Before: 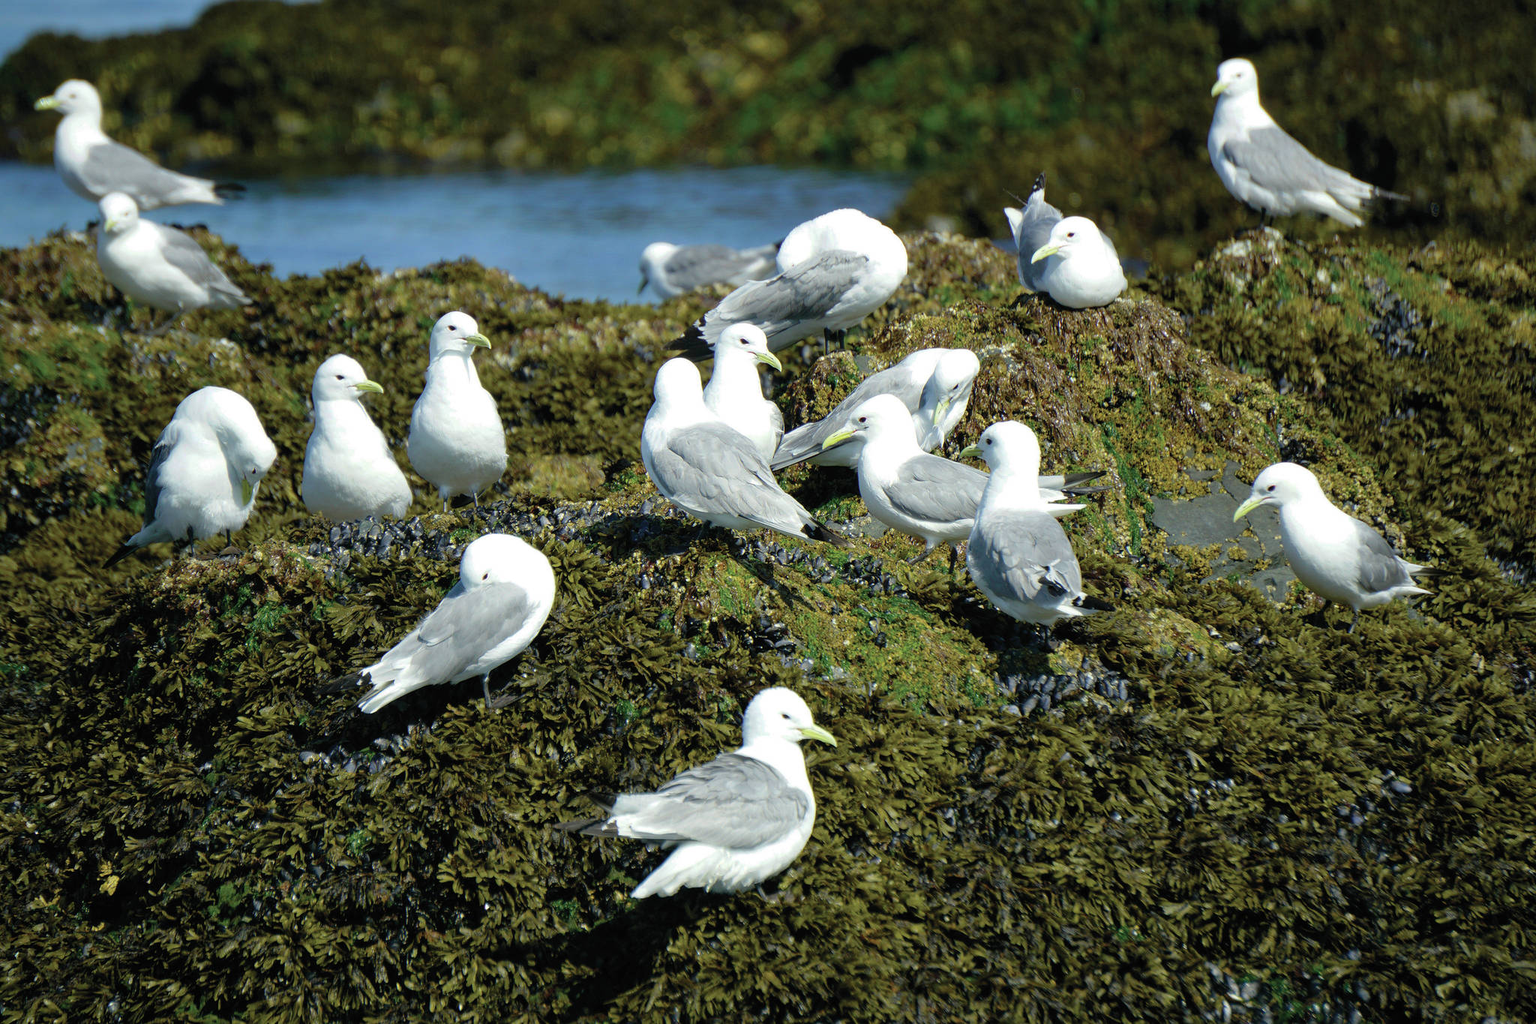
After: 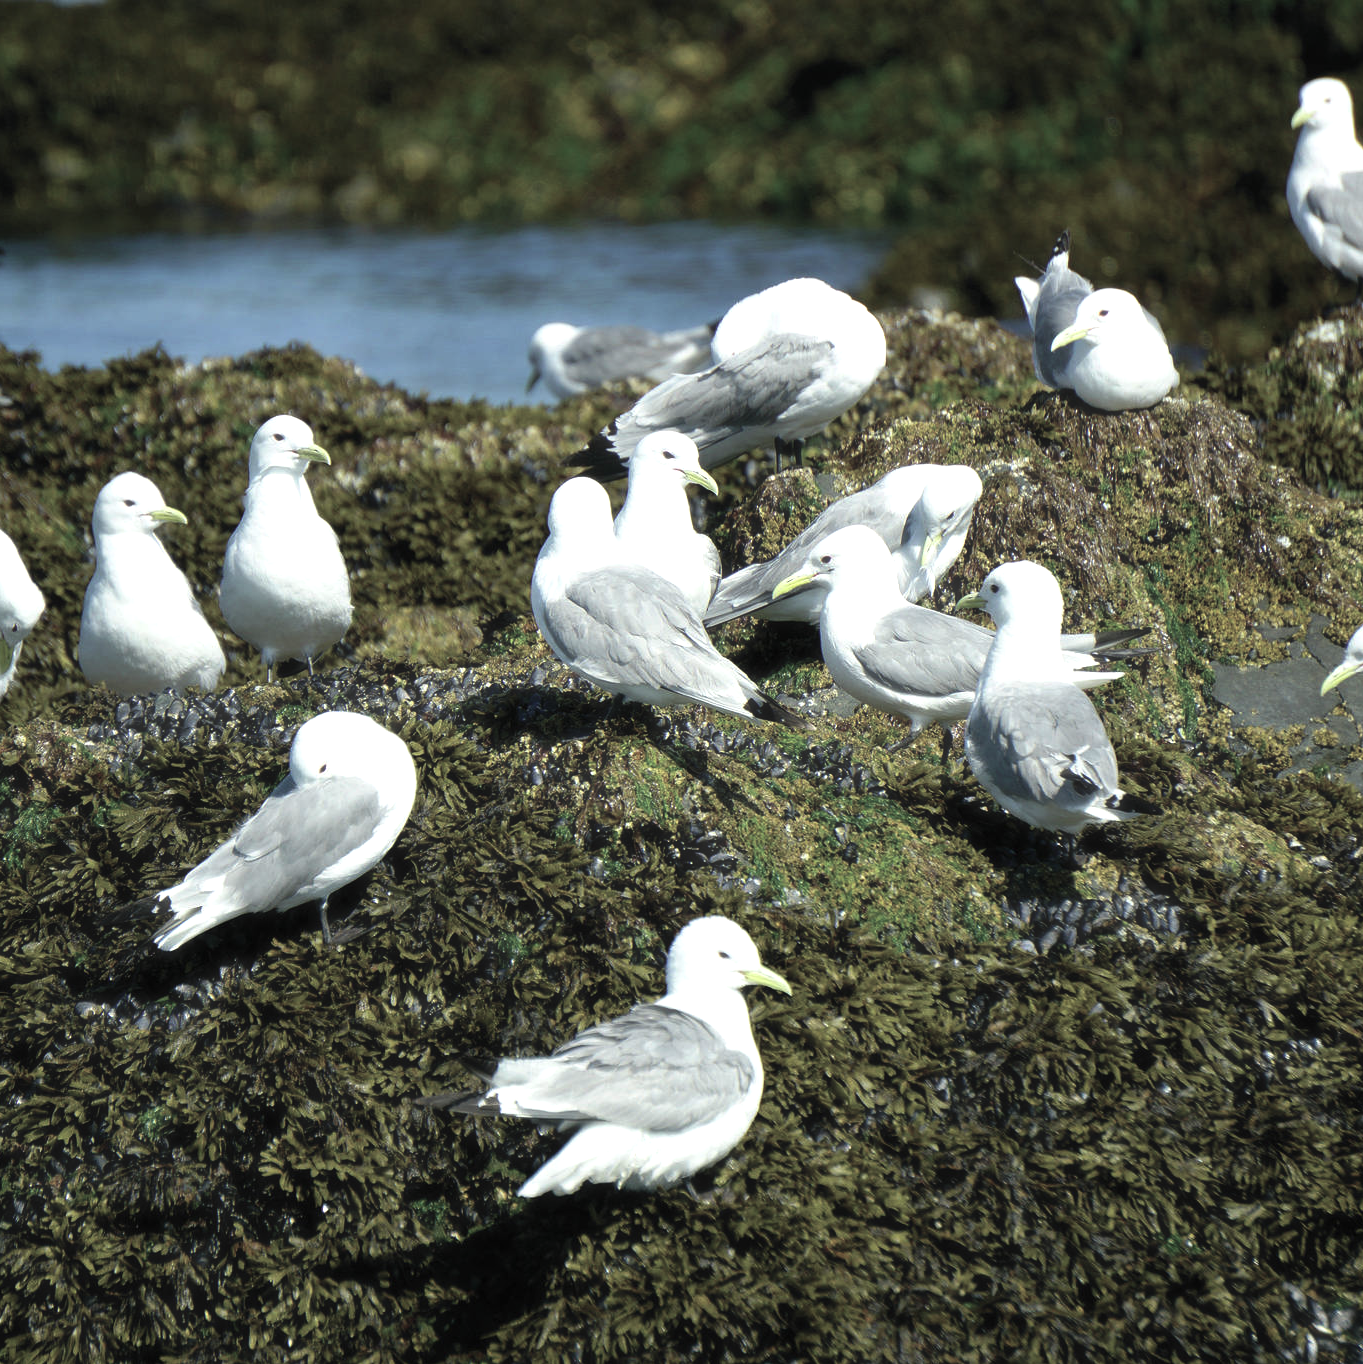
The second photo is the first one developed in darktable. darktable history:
crop and rotate: left 15.843%, right 17.6%
haze removal: strength -0.113, compatibility mode true, adaptive false
color balance rgb: perceptual saturation grading › global saturation -27.147%, perceptual brilliance grading › global brilliance 15.468%, perceptual brilliance grading › shadows -35.777%, contrast -9.505%
